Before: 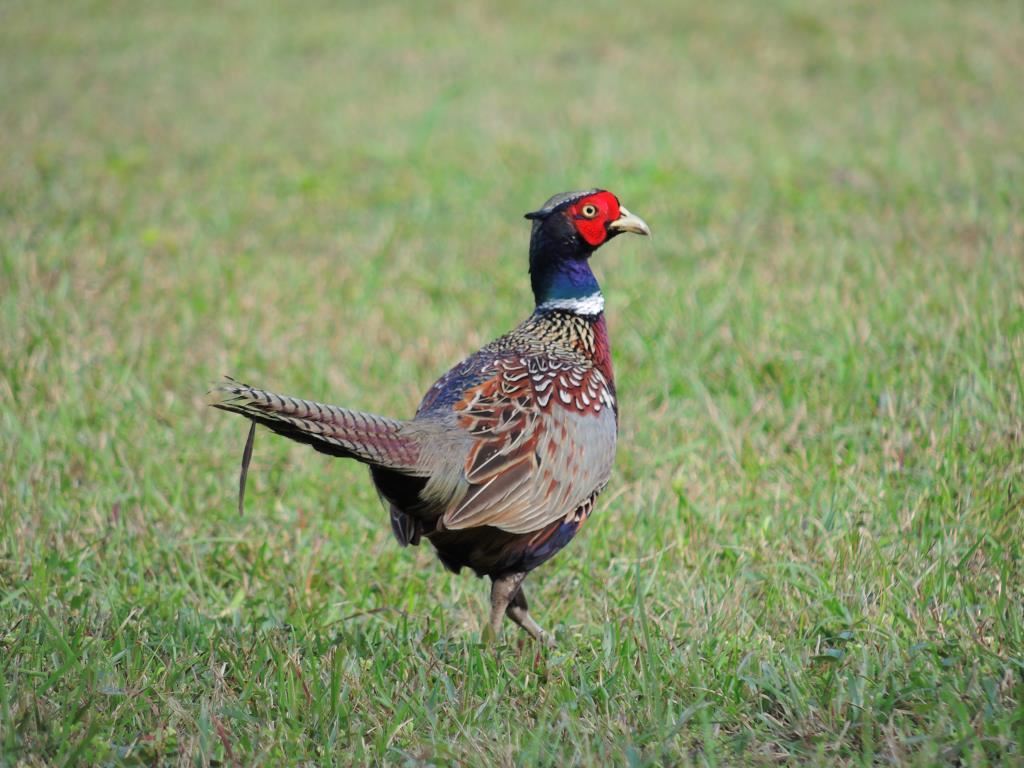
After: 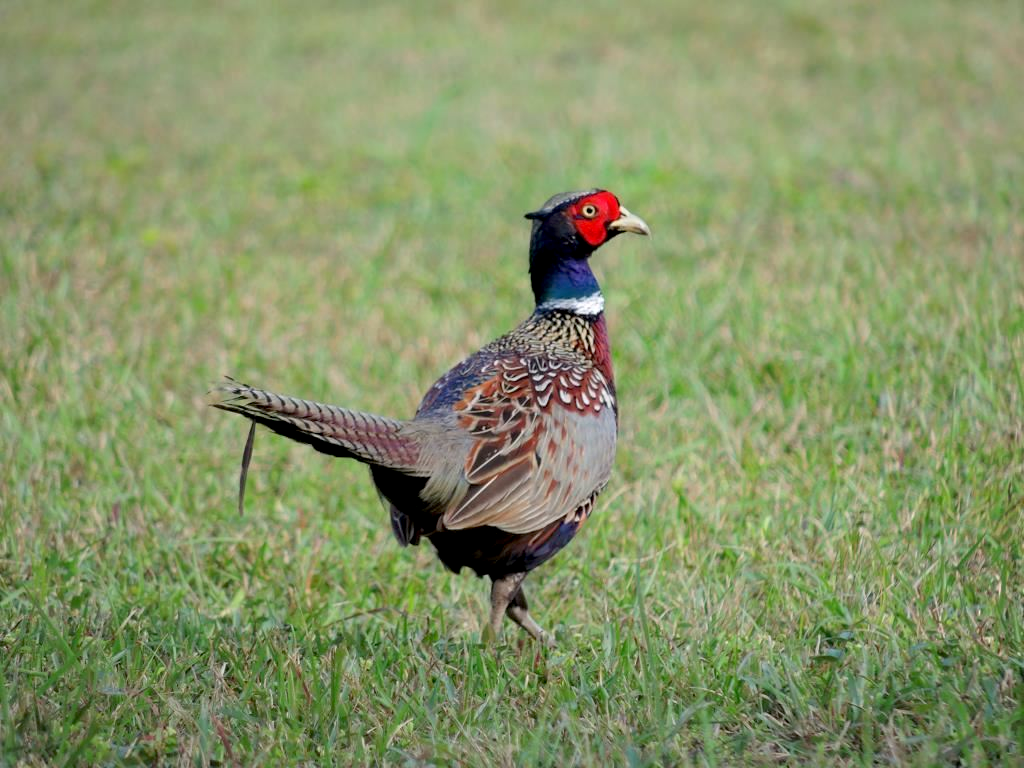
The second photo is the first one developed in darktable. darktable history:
exposure: black level correction 0.01, exposure 0.015 EV, compensate exposure bias true, compensate highlight preservation false
